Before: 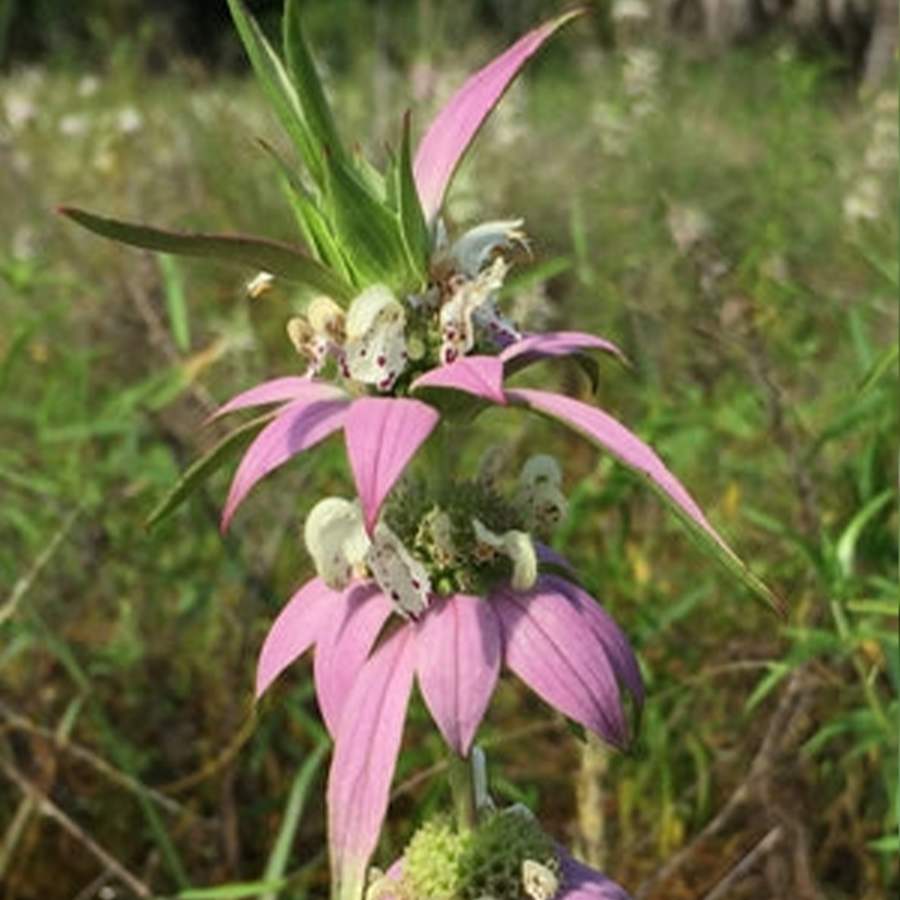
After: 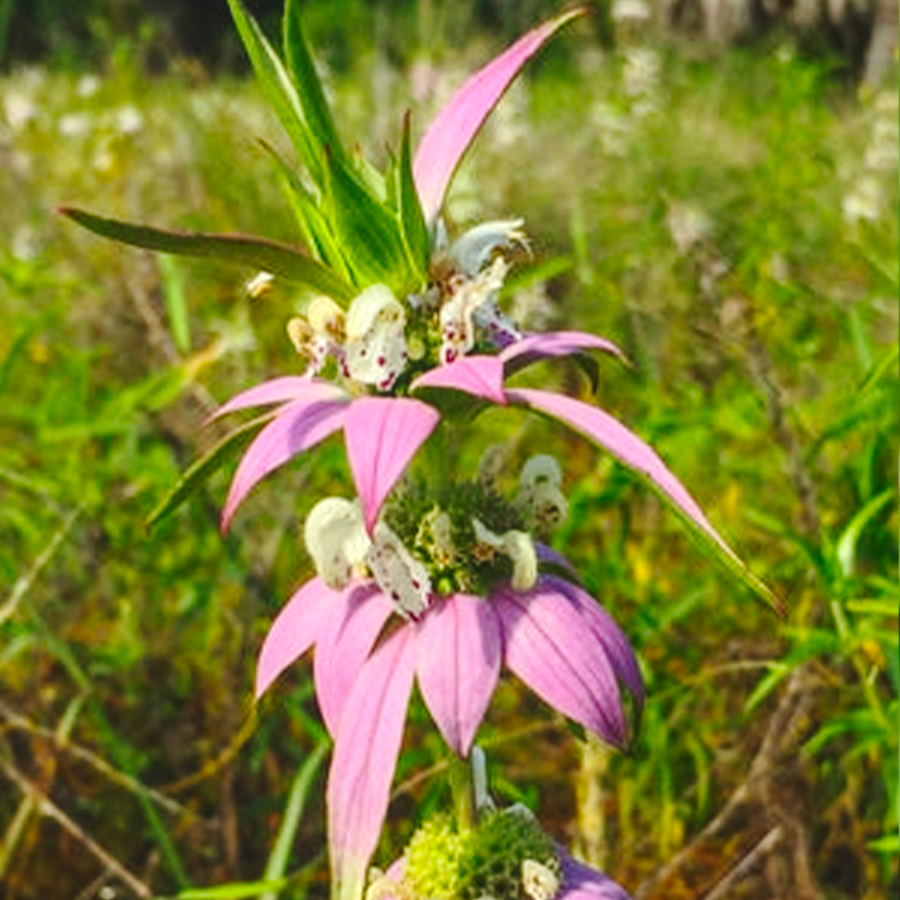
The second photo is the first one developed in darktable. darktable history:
local contrast: detail 130%
contrast brightness saturation: contrast -0.203, saturation 0.187
color balance rgb: power › hue 74.86°, global offset › luminance 0.748%, perceptual saturation grading › global saturation 25.476%, perceptual brilliance grading › global brilliance -18.394%, perceptual brilliance grading › highlights 28.101%
tone curve: curves: ch0 [(0, 0) (0.003, 0.047) (0.011, 0.05) (0.025, 0.053) (0.044, 0.057) (0.069, 0.062) (0.1, 0.084) (0.136, 0.115) (0.177, 0.159) (0.224, 0.216) (0.277, 0.289) (0.335, 0.382) (0.399, 0.474) (0.468, 0.561) (0.543, 0.636) (0.623, 0.705) (0.709, 0.778) (0.801, 0.847) (0.898, 0.916) (1, 1)], preserve colors none
